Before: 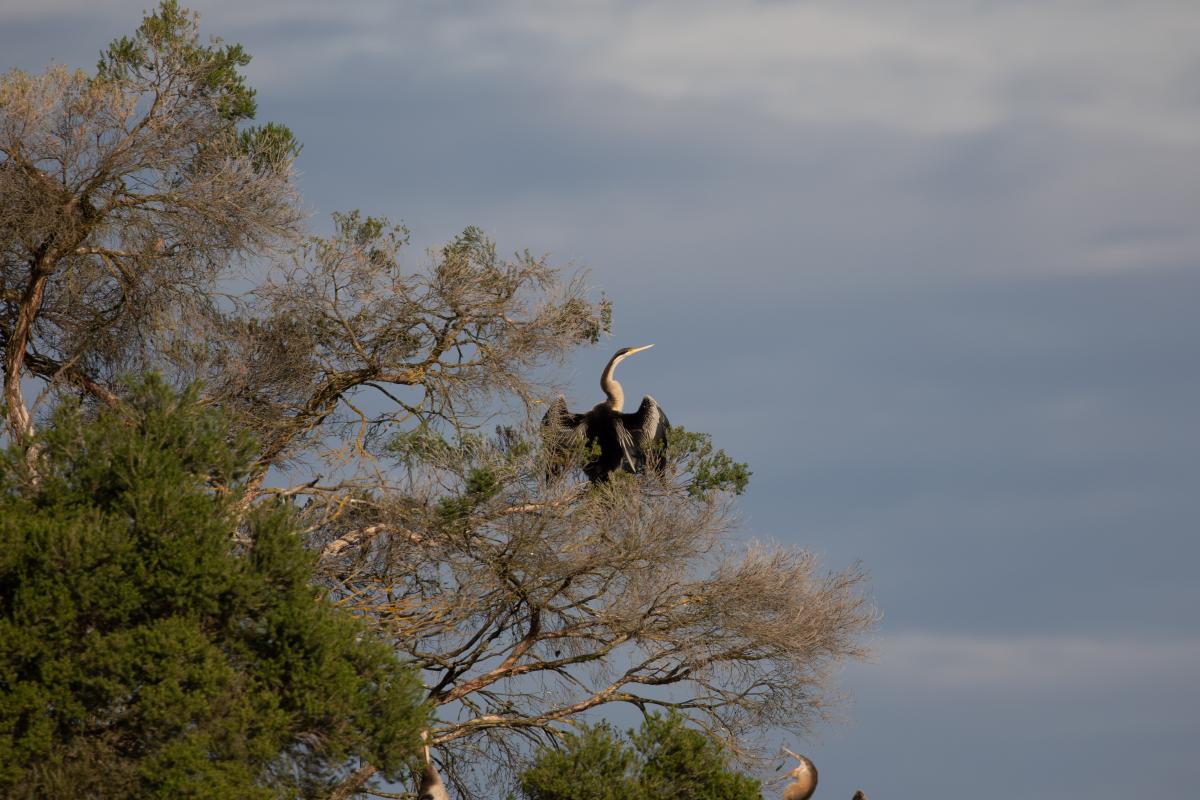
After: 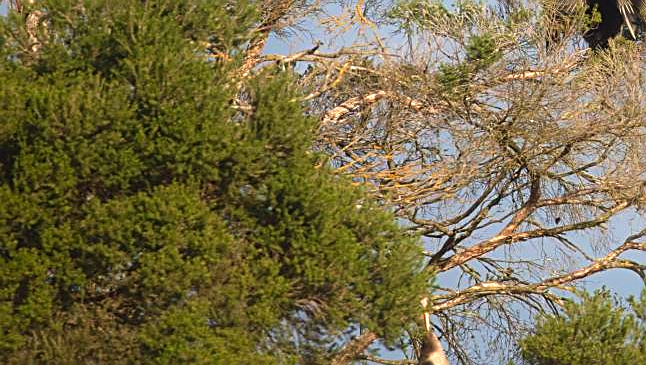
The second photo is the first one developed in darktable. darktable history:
crop and rotate: top 54.191%, right 46.153%, bottom 0.156%
contrast equalizer: octaves 7, y [[0.439, 0.44, 0.442, 0.457, 0.493, 0.498], [0.5 ×6], [0.5 ×6], [0 ×6], [0 ×6]]
exposure: black level correction 0, exposure 1.283 EV, compensate highlight preservation false
sharpen: on, module defaults
velvia: on, module defaults
